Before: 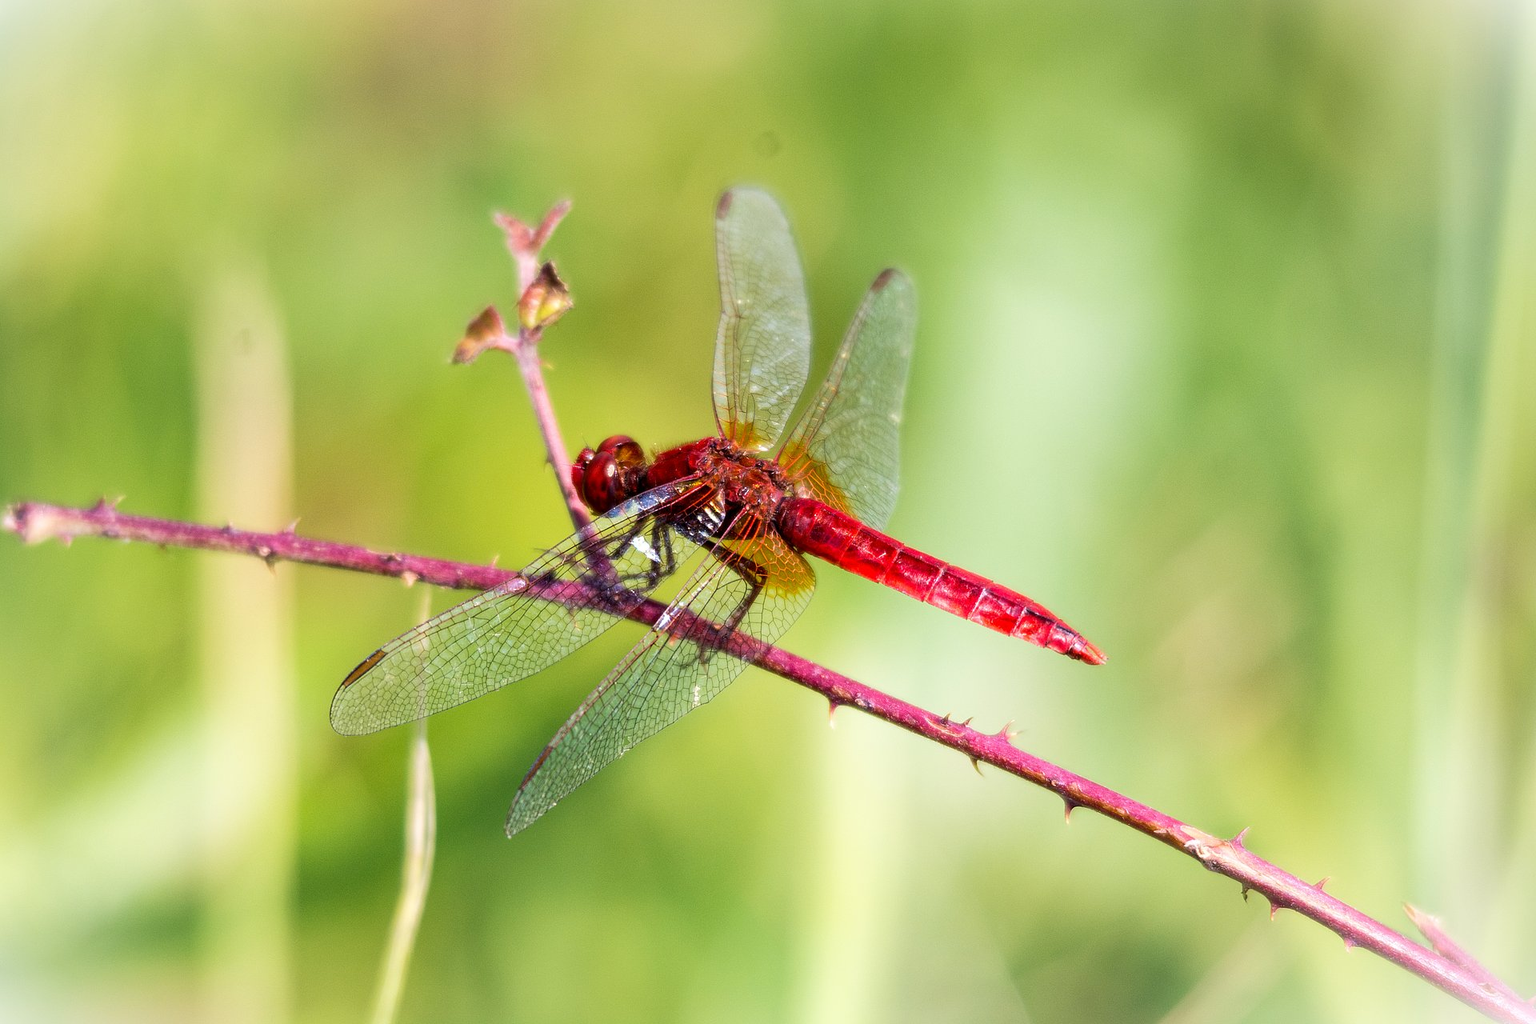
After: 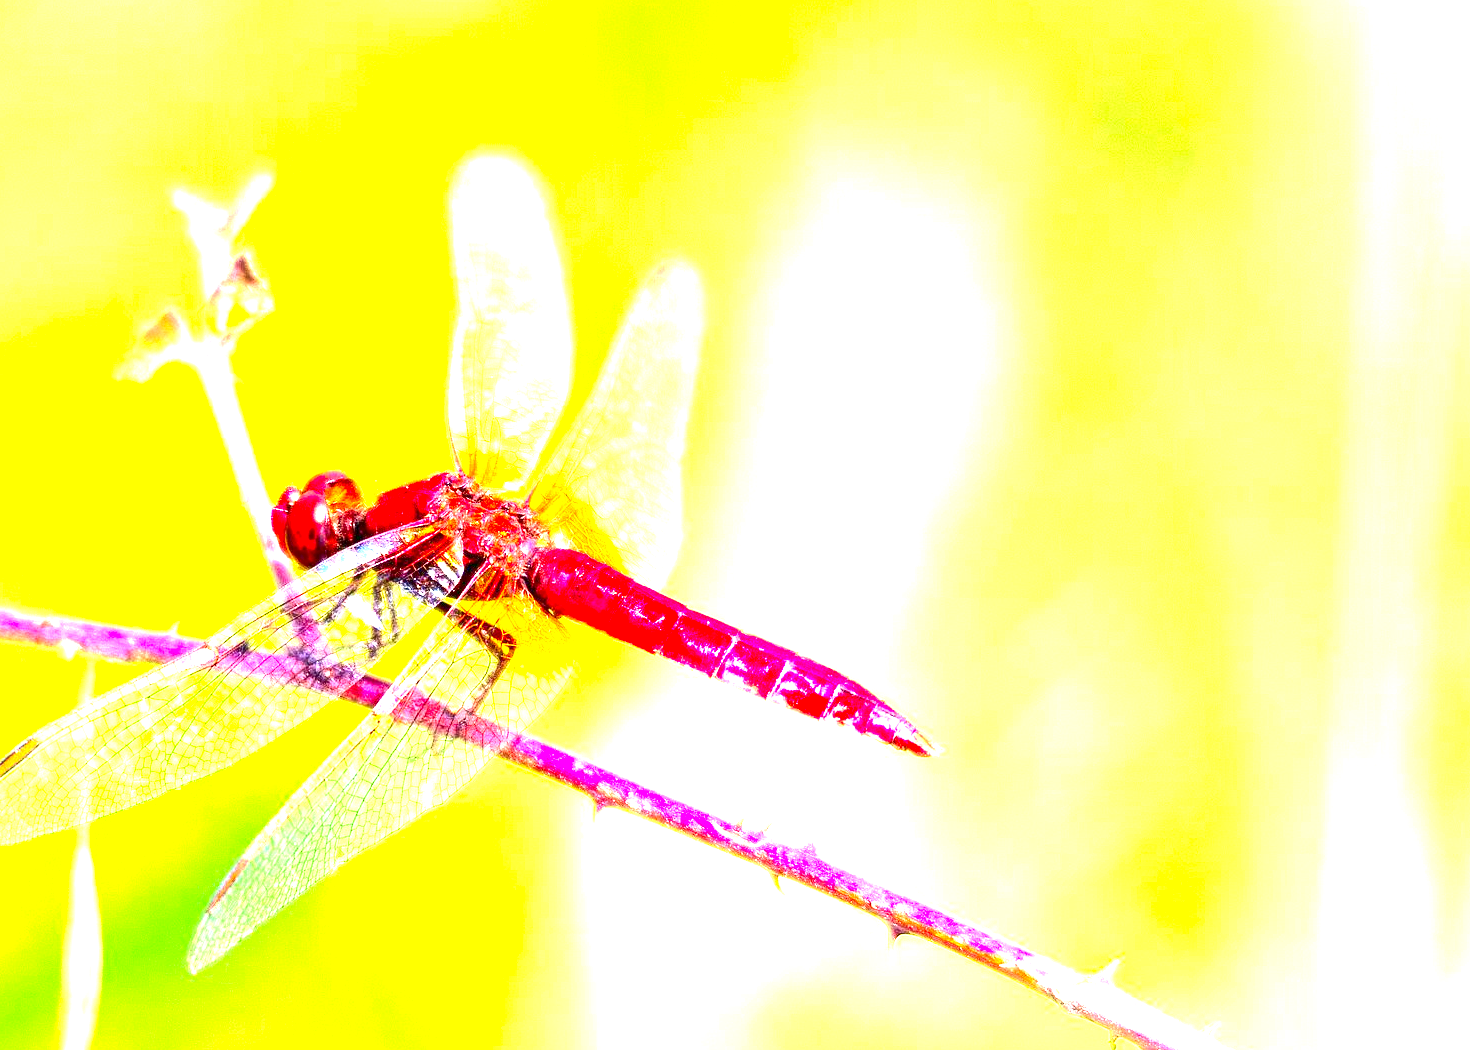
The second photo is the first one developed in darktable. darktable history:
crop: left 23.095%, top 5.827%, bottom 11.854%
exposure: exposure 3 EV, compensate highlight preservation false
contrast brightness saturation: contrast 0.18, saturation 0.3
